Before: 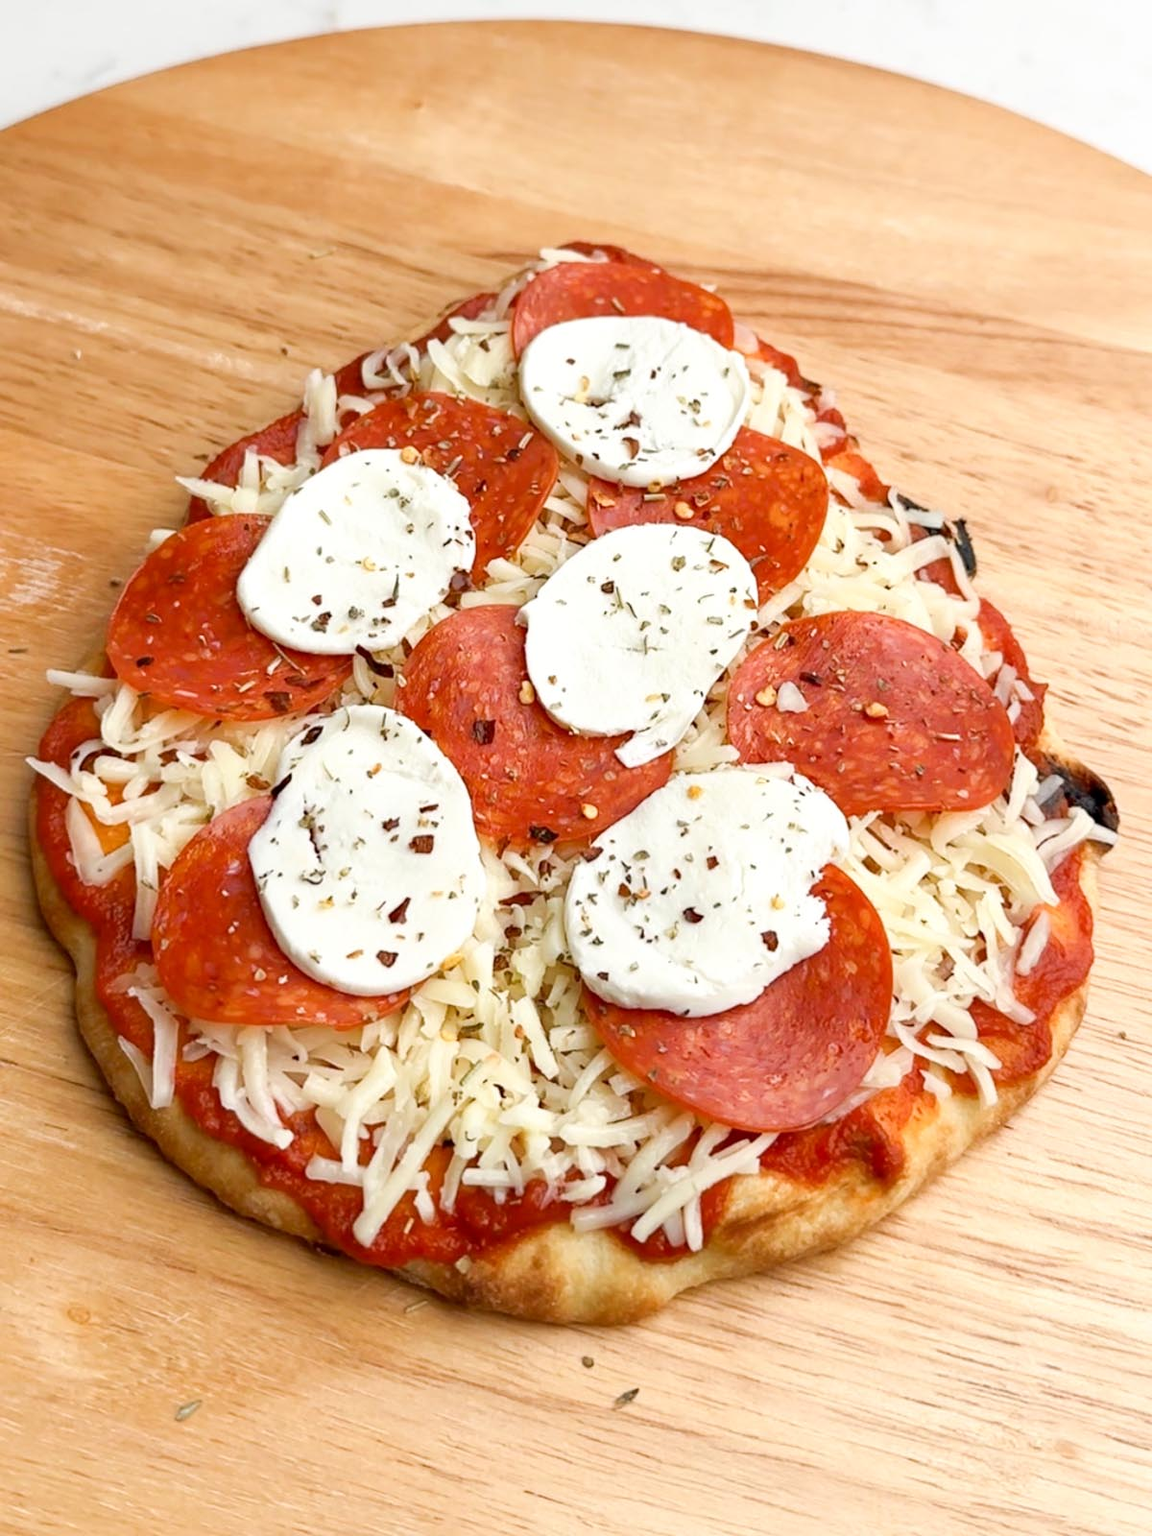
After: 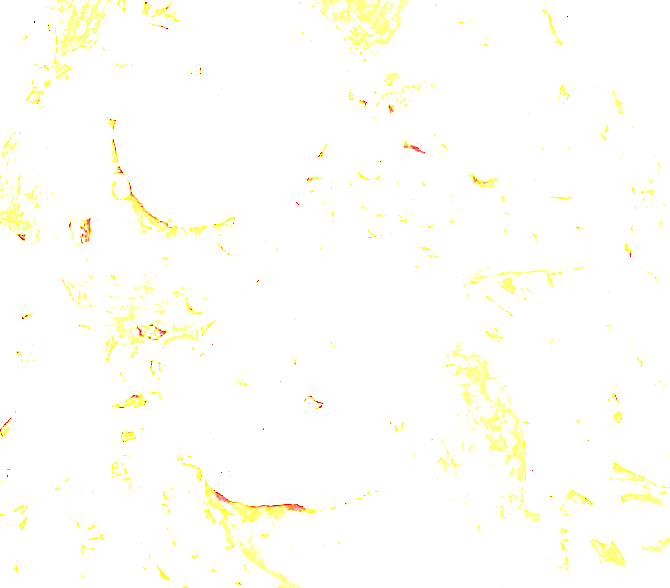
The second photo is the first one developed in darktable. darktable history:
tone curve: curves: ch0 [(0, 0) (0.003, 0.09) (0.011, 0.095) (0.025, 0.097) (0.044, 0.108) (0.069, 0.117) (0.1, 0.129) (0.136, 0.151) (0.177, 0.185) (0.224, 0.229) (0.277, 0.299) (0.335, 0.379) (0.399, 0.469) (0.468, 0.55) (0.543, 0.629) (0.623, 0.702) (0.709, 0.775) (0.801, 0.85) (0.898, 0.91) (1, 1)], preserve colors none
crop: left 36.607%, top 34.735%, right 13.146%, bottom 30.611%
color balance: contrast 10%
exposure: exposure 8 EV, compensate highlight preservation false
rotate and perspective: rotation -4.98°, automatic cropping off
